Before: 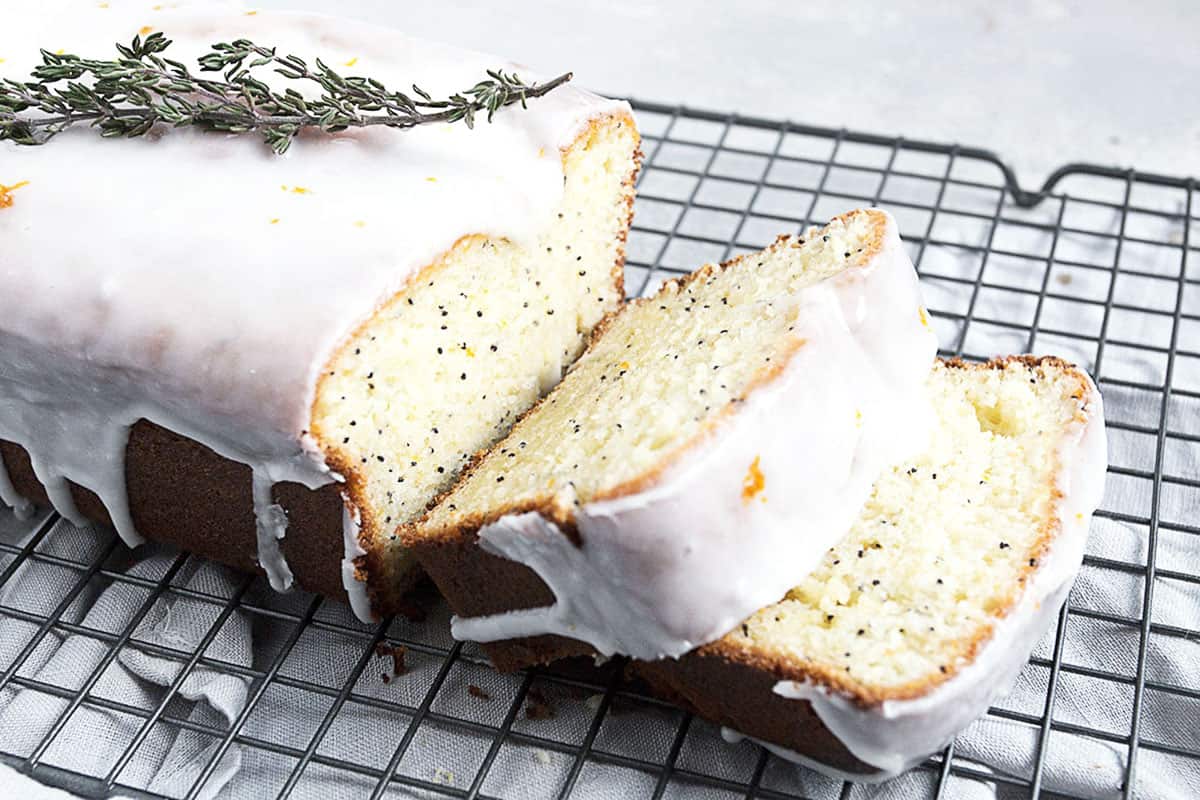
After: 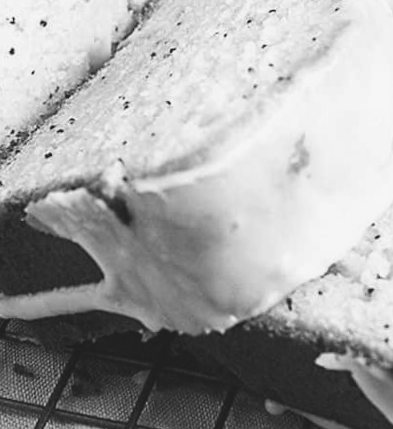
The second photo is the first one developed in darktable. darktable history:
exposure: black level correction -0.015, exposure -0.125 EV, compensate highlight preservation false
crop: left 40.878%, top 39.176%, right 25.993%, bottom 3.081%
monochrome: on, module defaults
rotate and perspective: rotation 0.679°, lens shift (horizontal) 0.136, crop left 0.009, crop right 0.991, crop top 0.078, crop bottom 0.95
